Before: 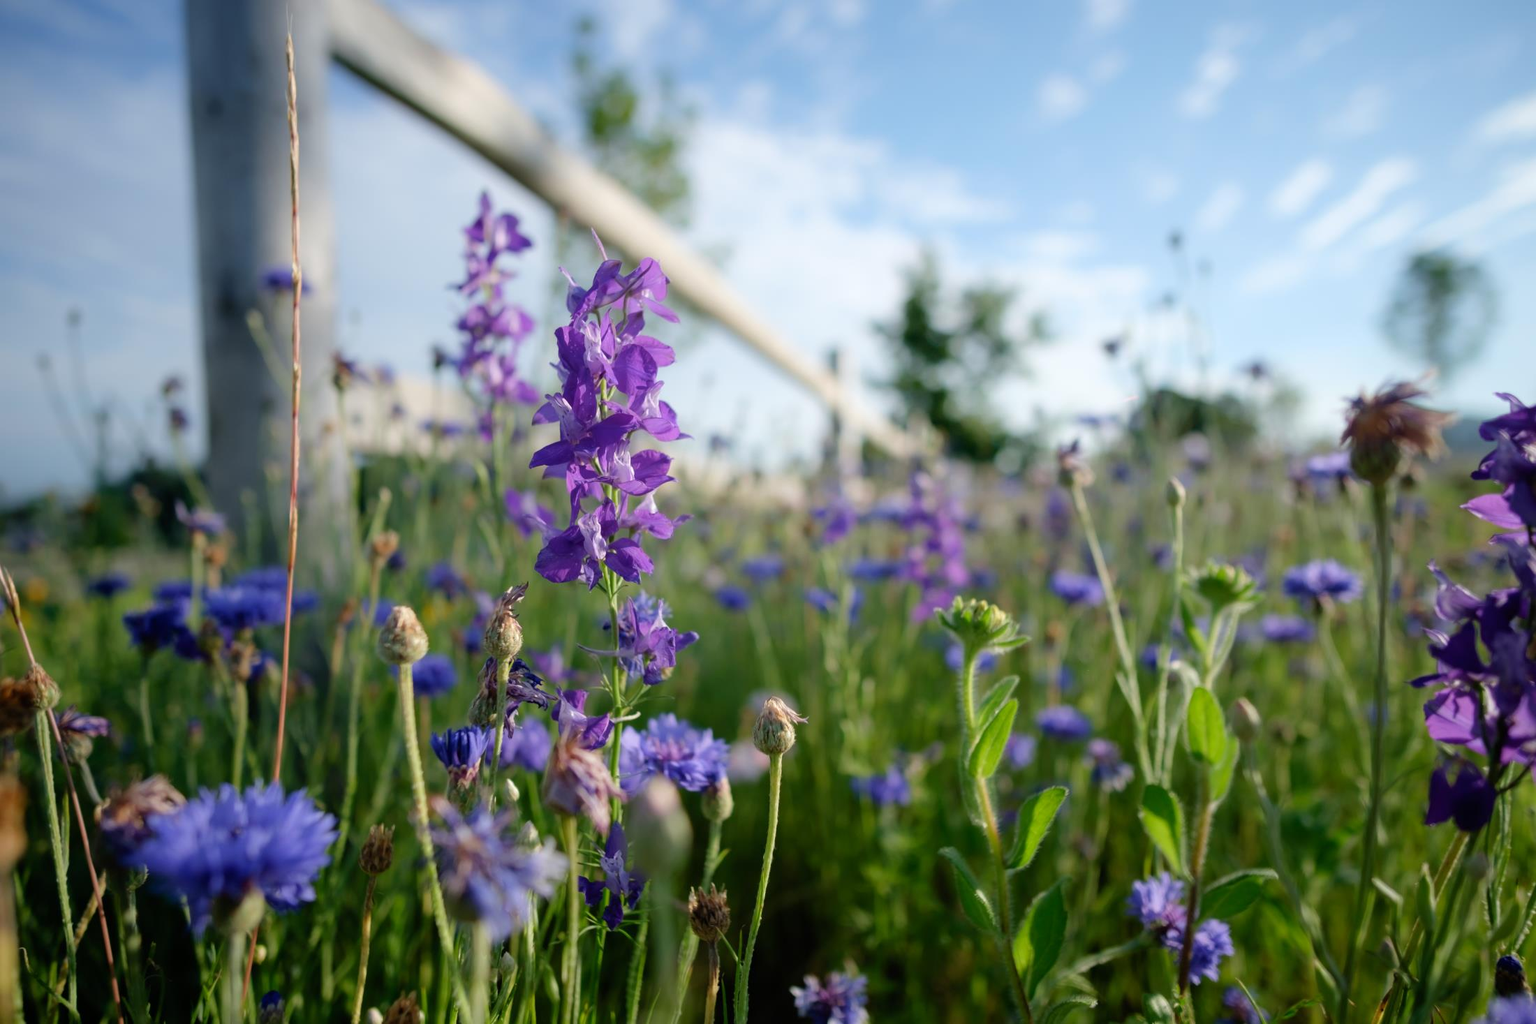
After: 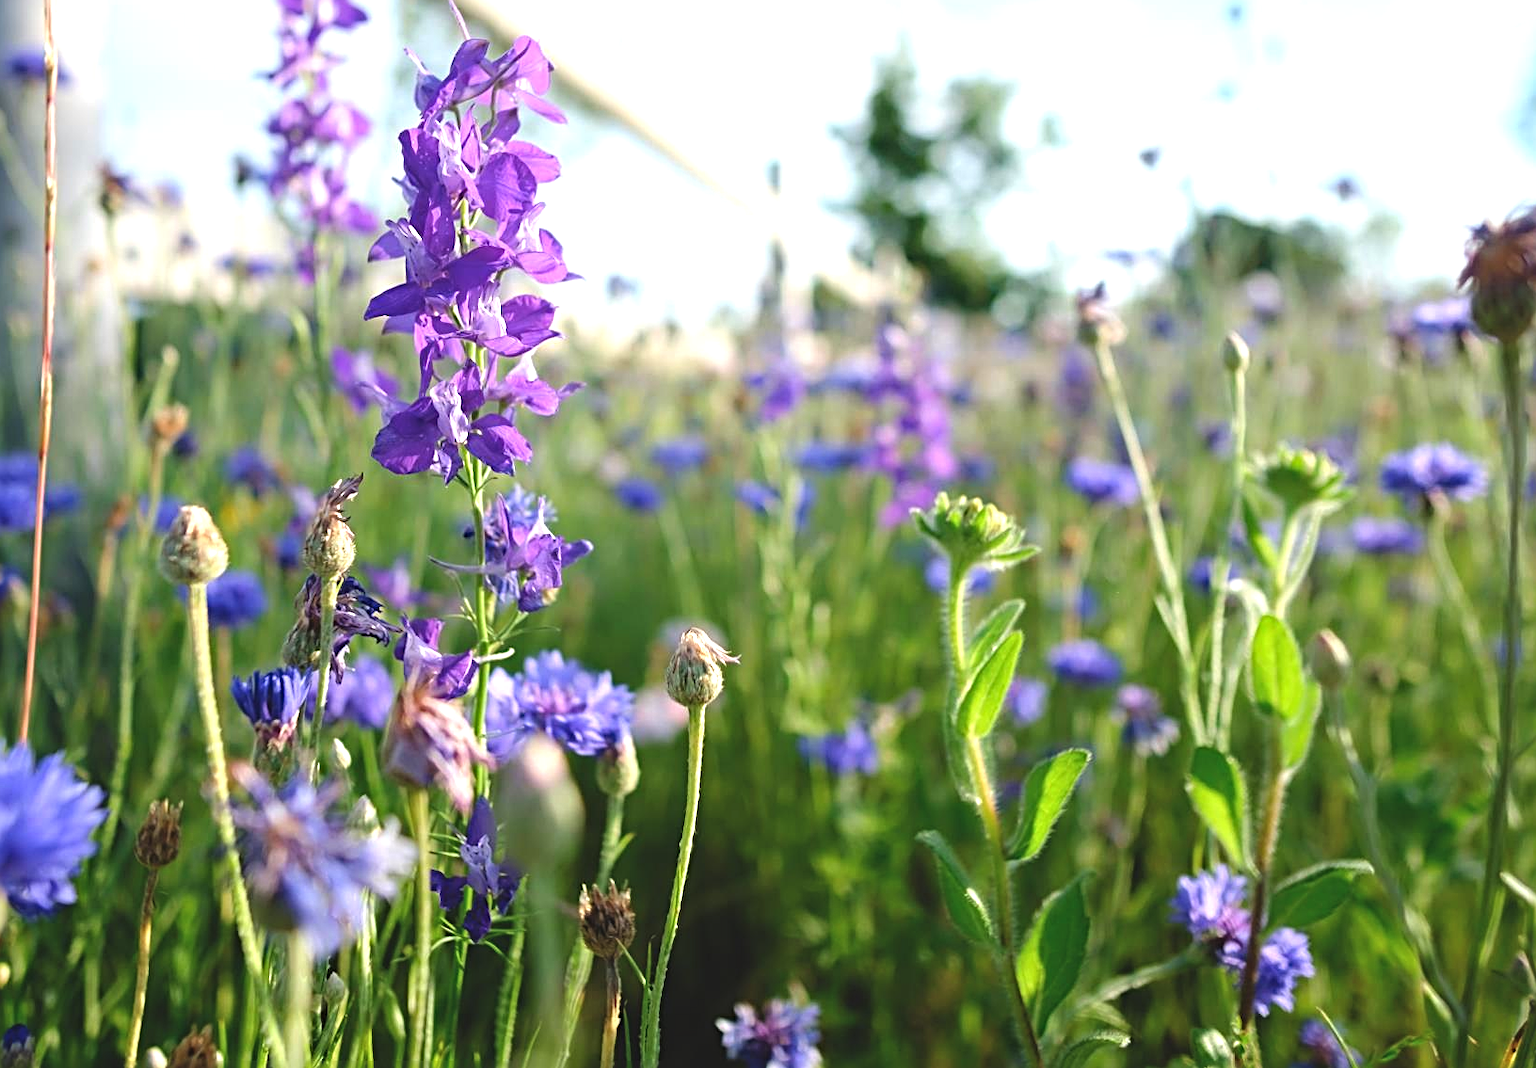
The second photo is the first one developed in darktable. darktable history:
sharpen: radius 3.127
haze removal: strength 0.095, adaptive false
crop: left 16.876%, top 22.59%, right 8.924%
exposure: black level correction -0.005, exposure 1 EV, compensate highlight preservation false
